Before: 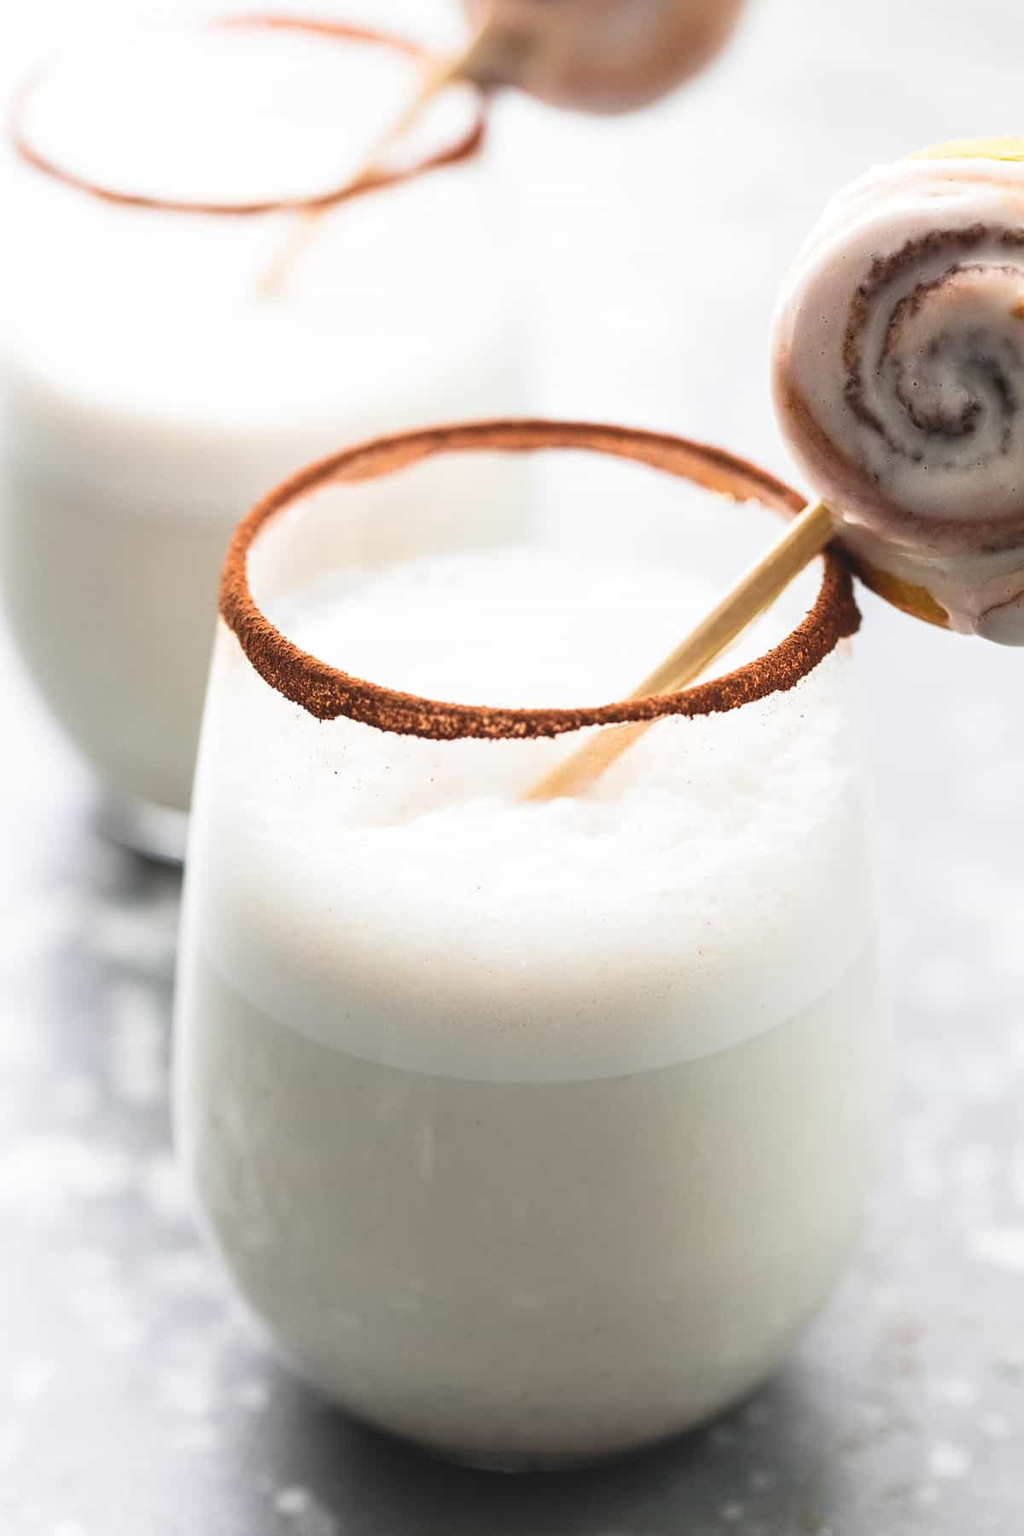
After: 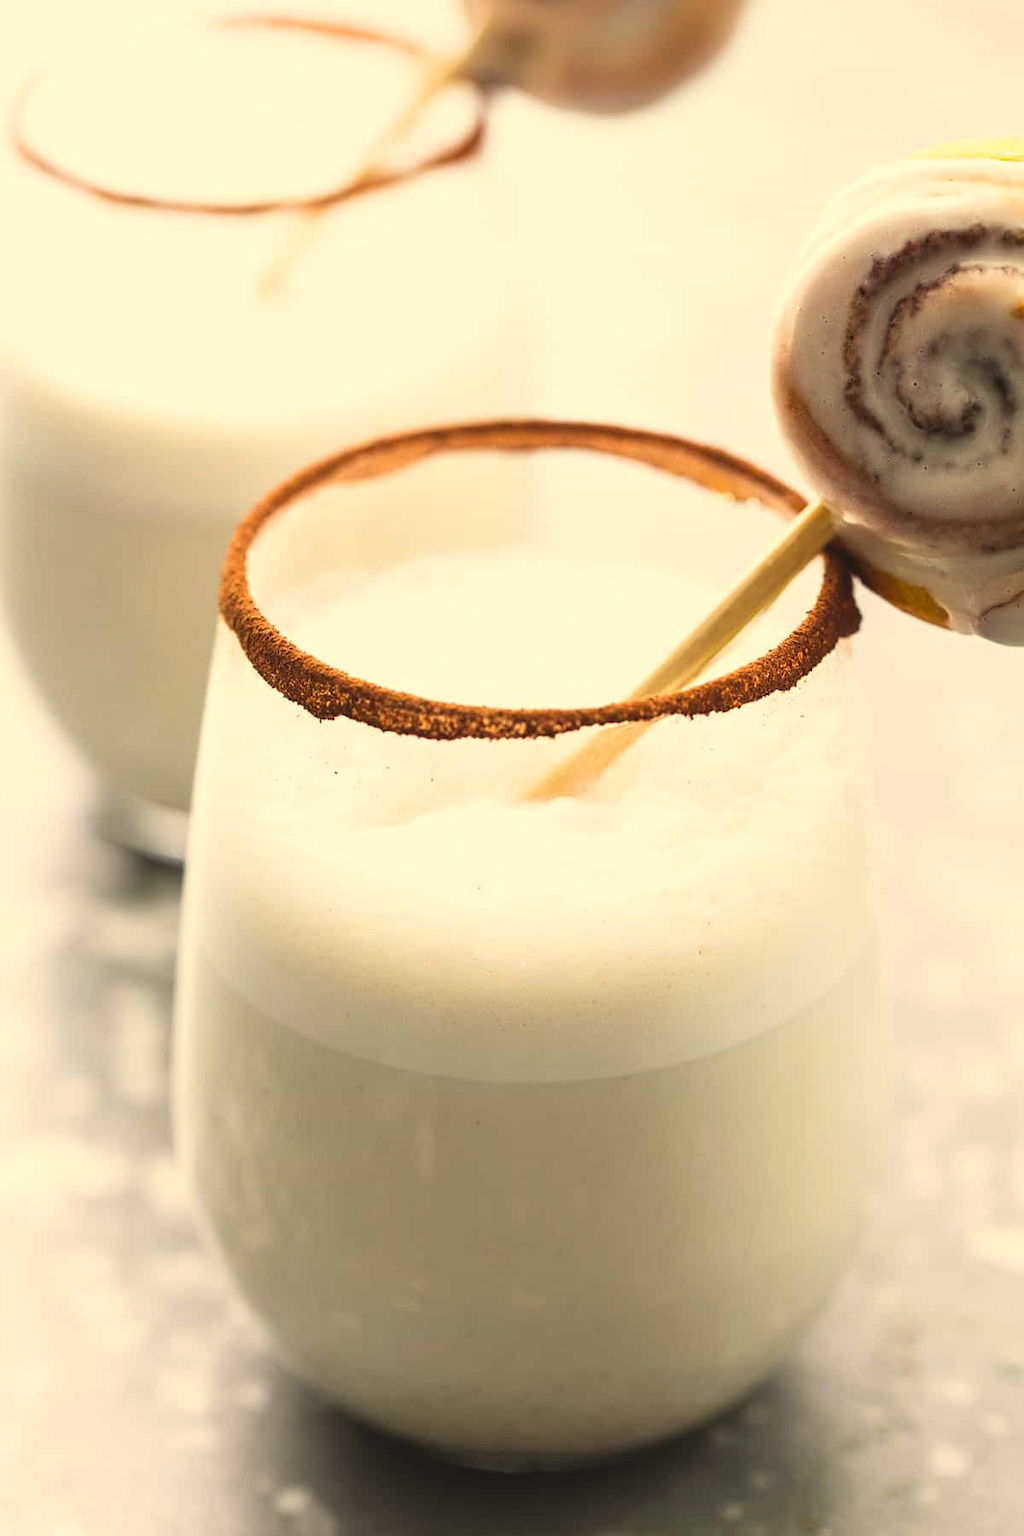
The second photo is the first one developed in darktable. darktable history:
color correction: highlights a* 2.48, highlights b* 23.32
